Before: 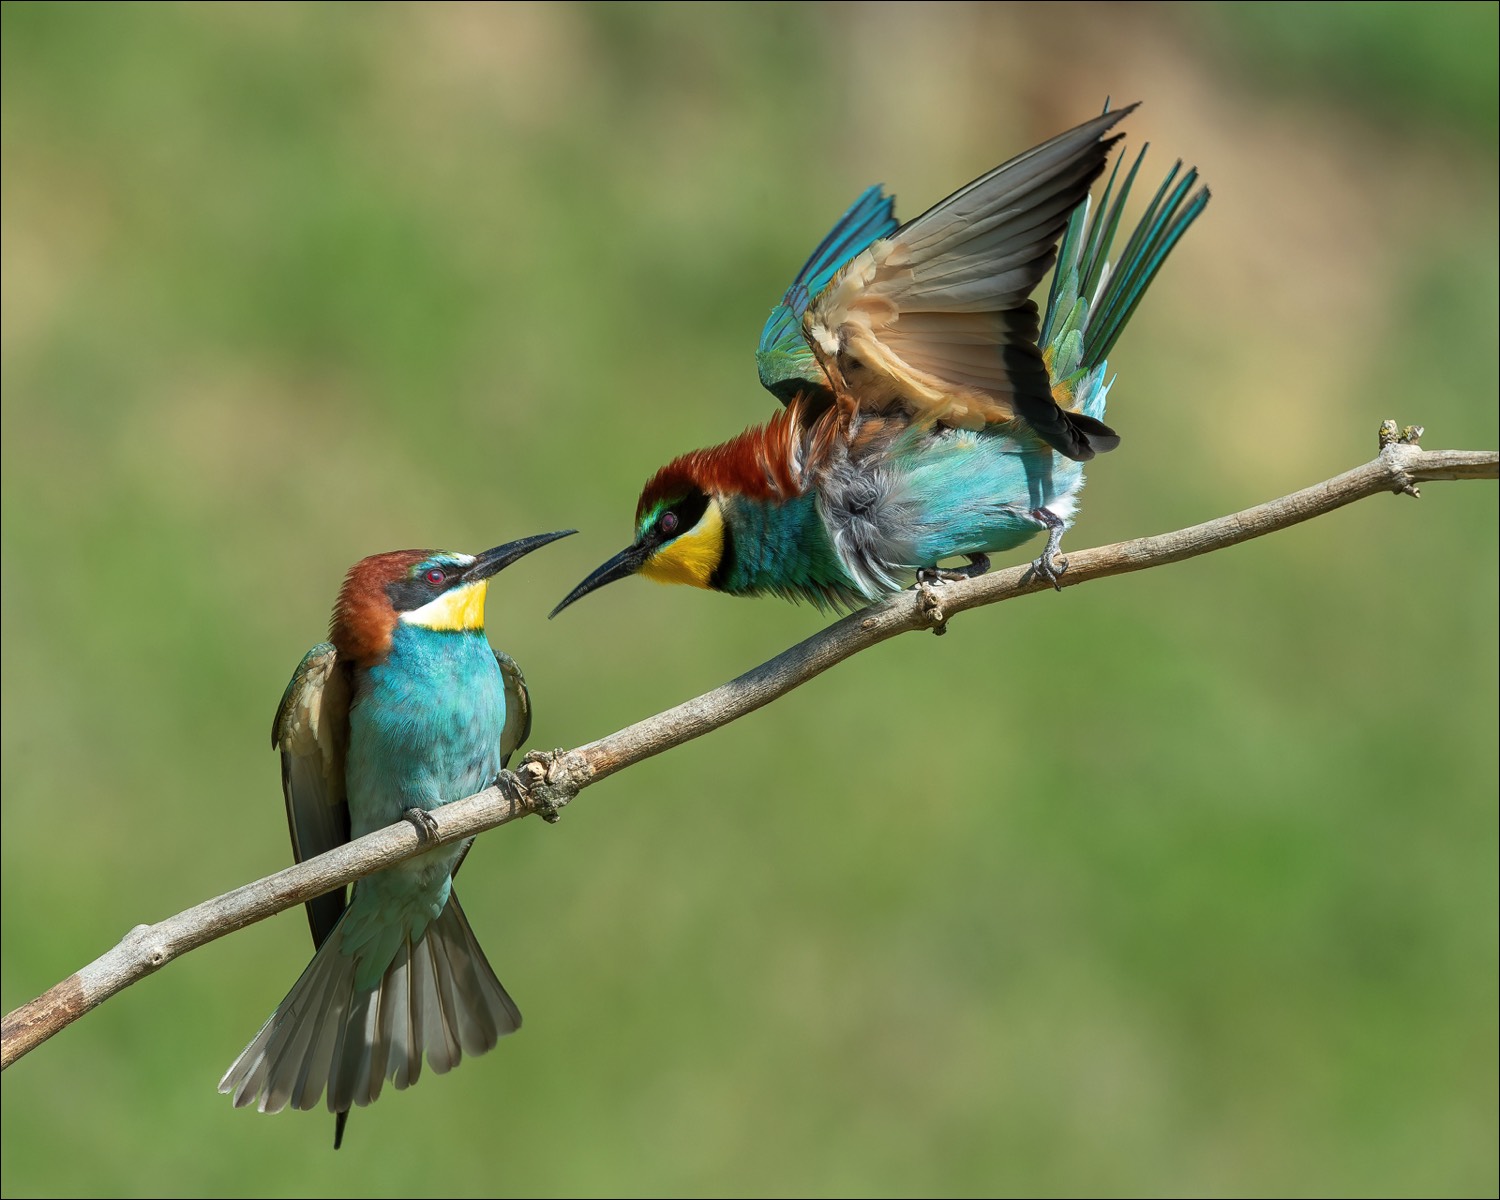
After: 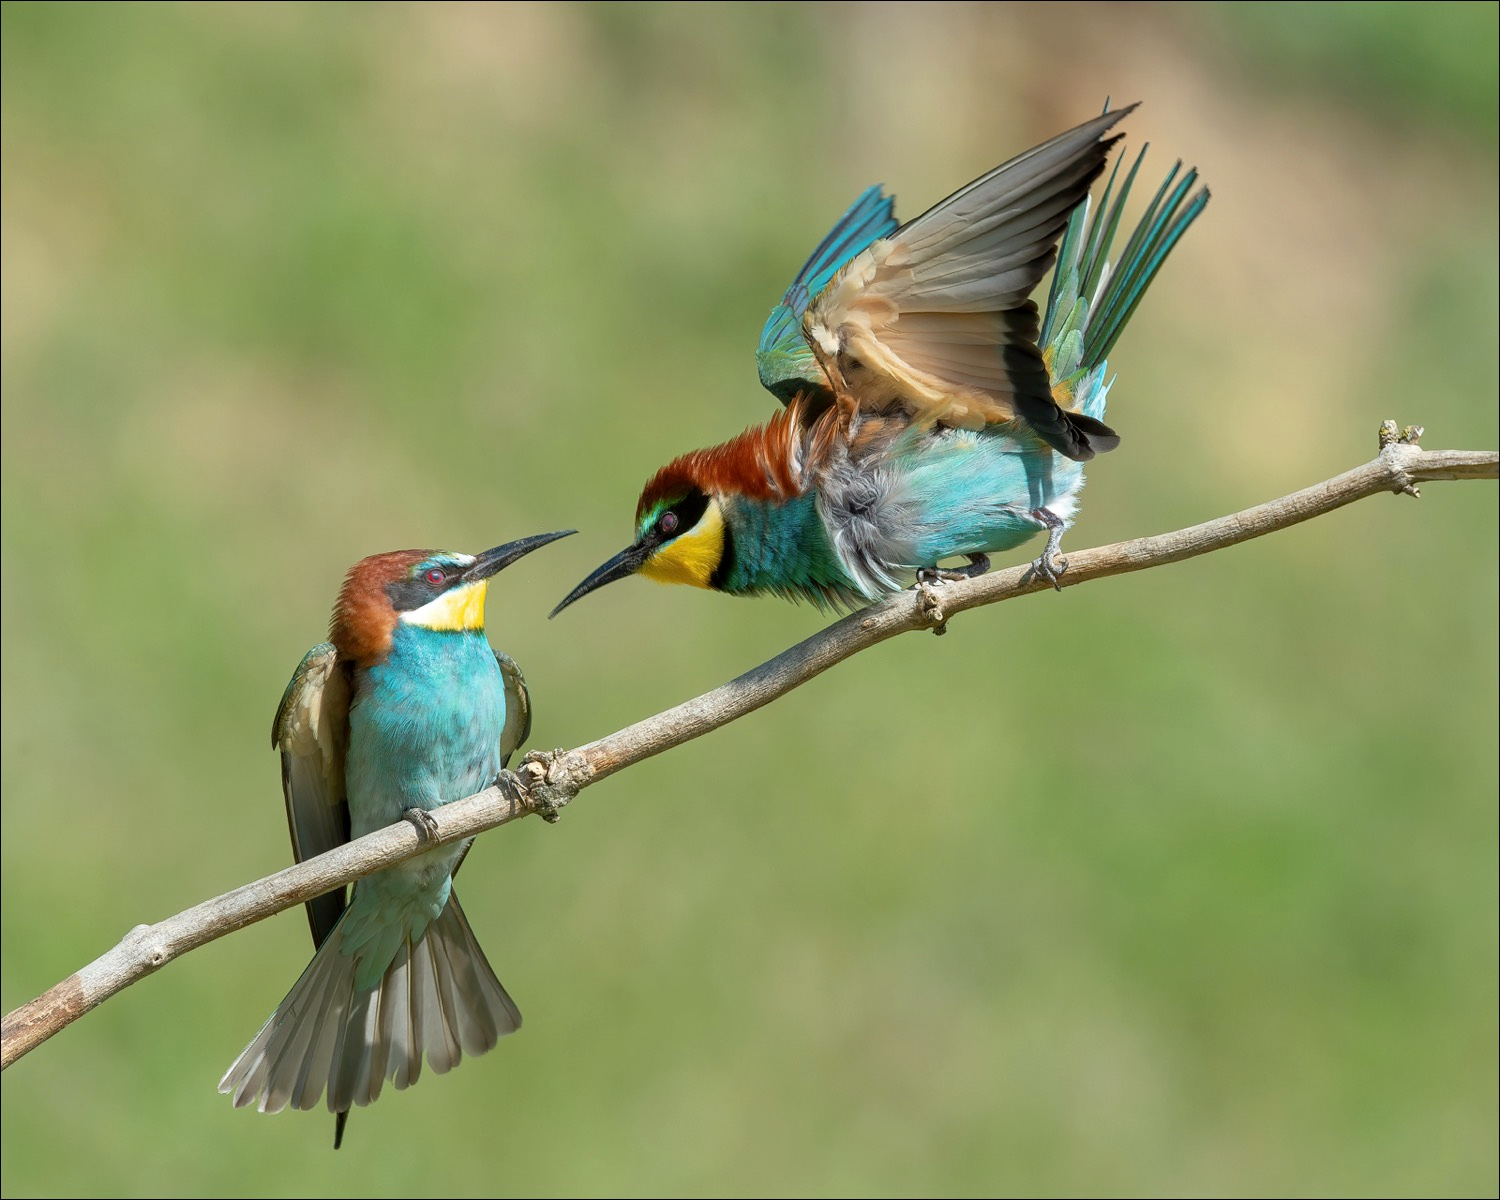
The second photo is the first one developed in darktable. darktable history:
split-toning: shadows › hue 26°, shadows › saturation 0.92, highlights › hue 40°, highlights › saturation 0.92, balance -63, compress 0% | blend: blend mode normal, opacity 3%; mask: uniform (no mask)
